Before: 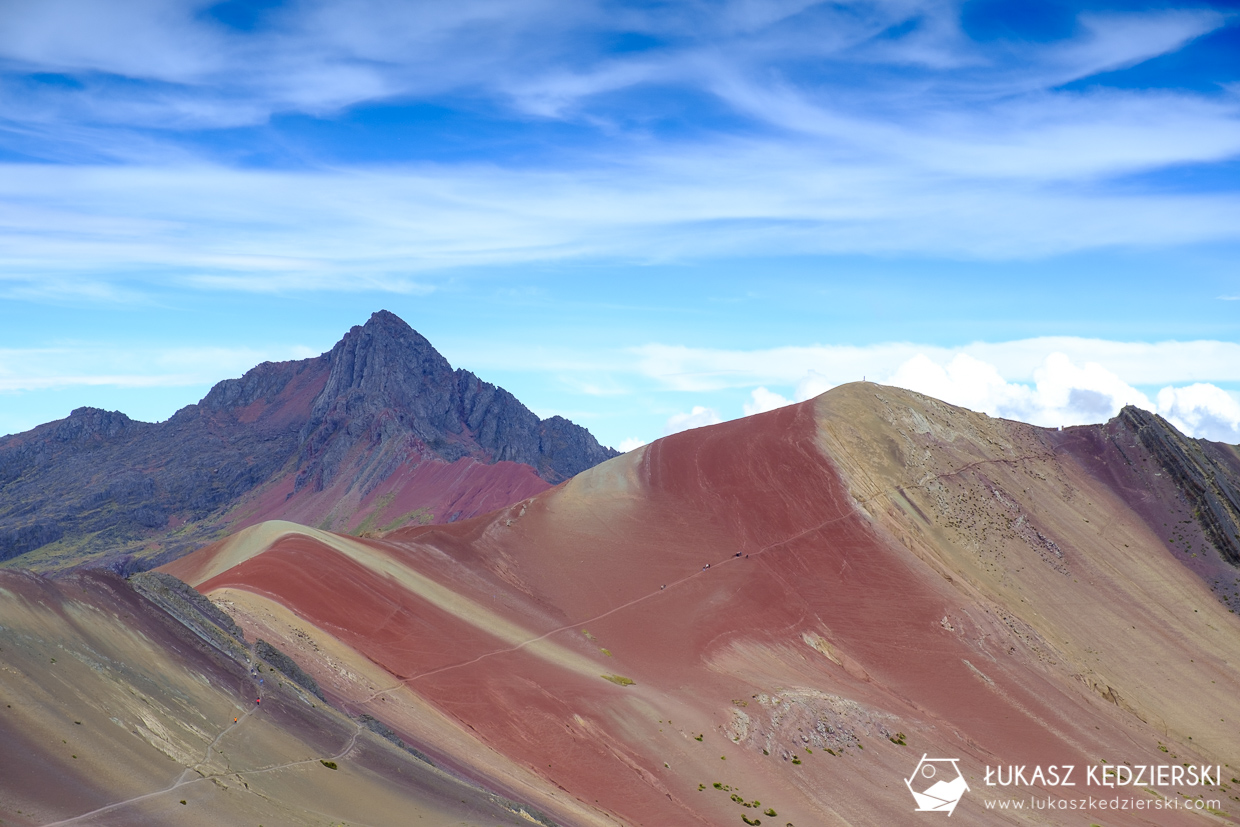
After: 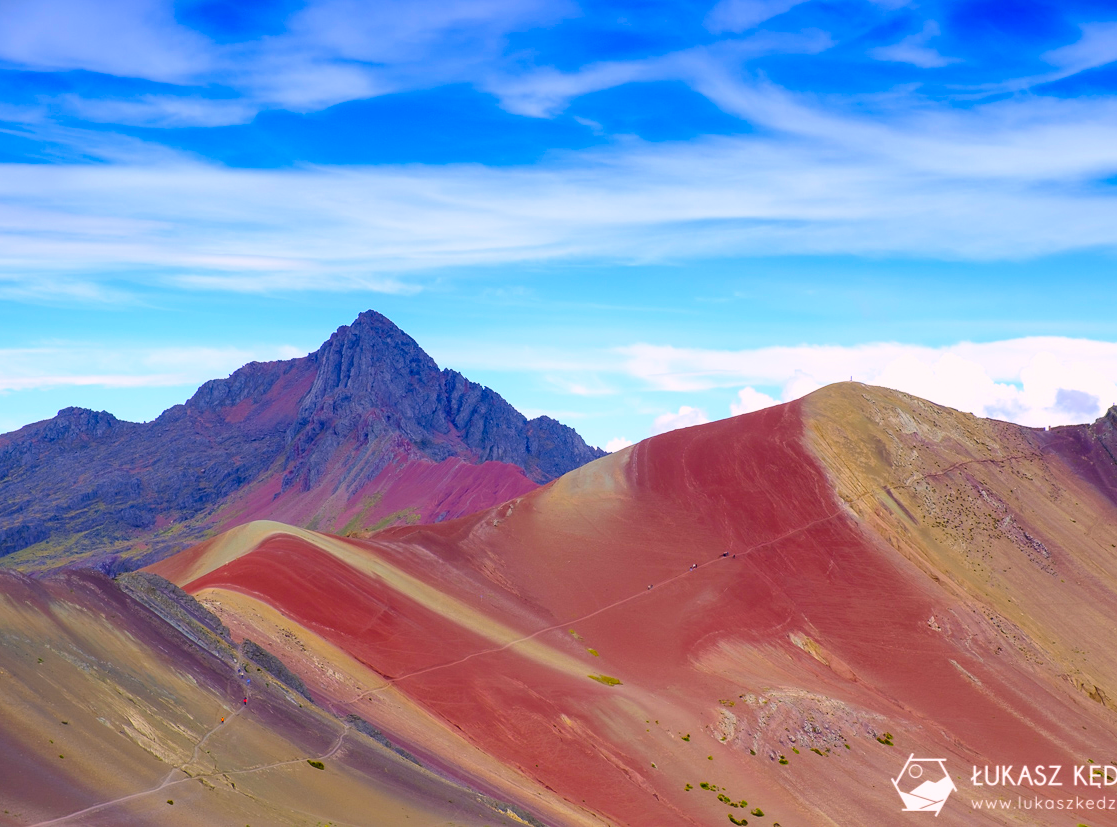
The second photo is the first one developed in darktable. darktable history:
contrast brightness saturation: contrast 0.04, saturation 0.16
crop and rotate: left 1.088%, right 8.807%
white balance: red 0.976, blue 1.04
color balance rgb: linear chroma grading › global chroma 15%, perceptual saturation grading › global saturation 30%
color correction: highlights a* 11.96, highlights b* 11.58
